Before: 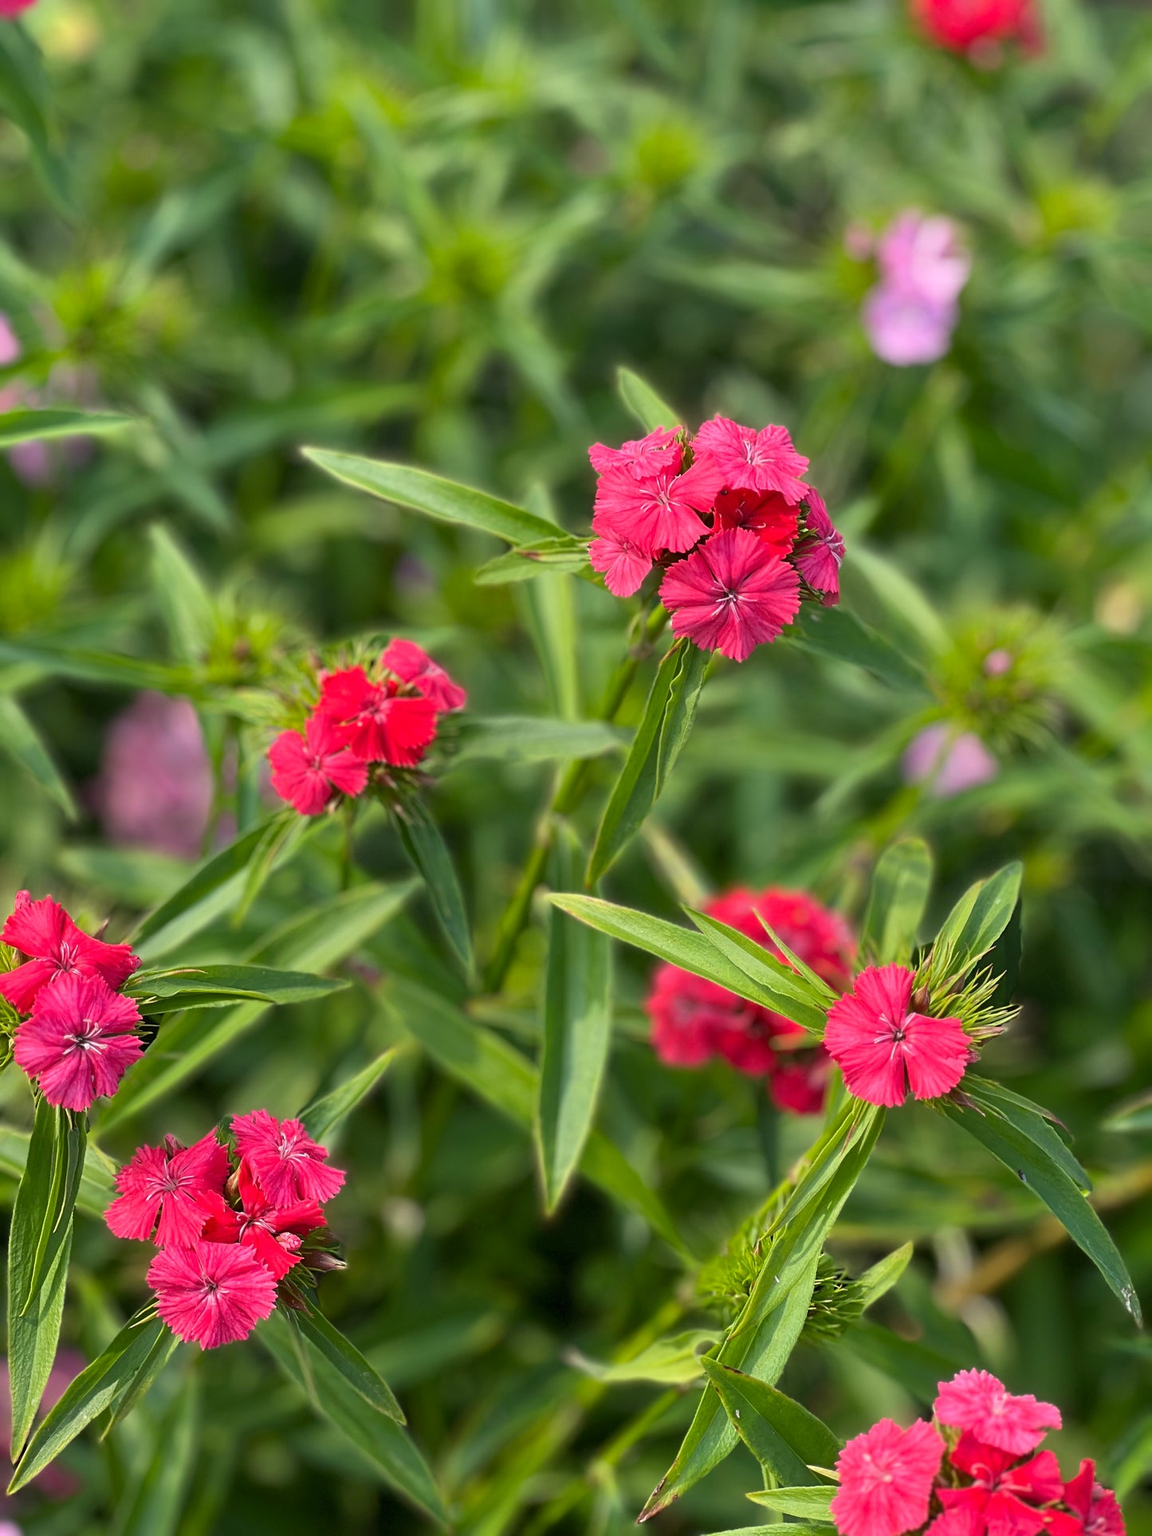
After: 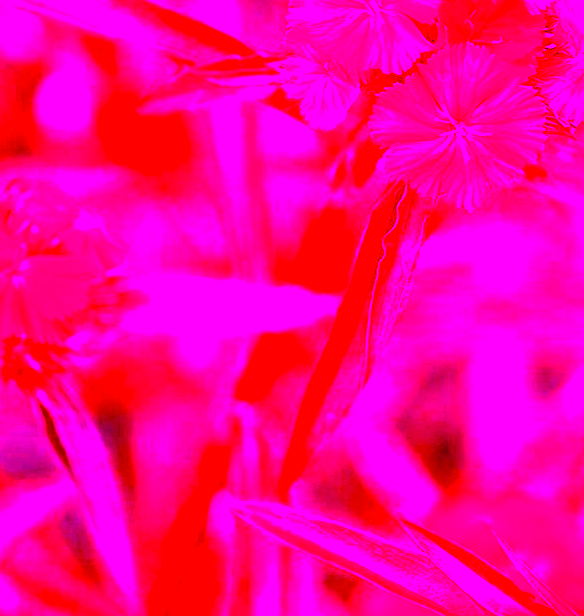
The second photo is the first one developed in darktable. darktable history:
color balance rgb: shadows lift › chroma 9.92%, shadows lift › hue 45.12°, power › luminance 3.26%, power › hue 231.93°, global offset › luminance 0.4%, global offset › chroma 0.21%, global offset › hue 255.02°
sharpen: on, module defaults
crop: left 31.751%, top 32.172%, right 27.8%, bottom 35.83%
global tonemap: drago (0.7, 100)
white balance: red 8, blue 8
local contrast: on, module defaults
vibrance: on, module defaults
